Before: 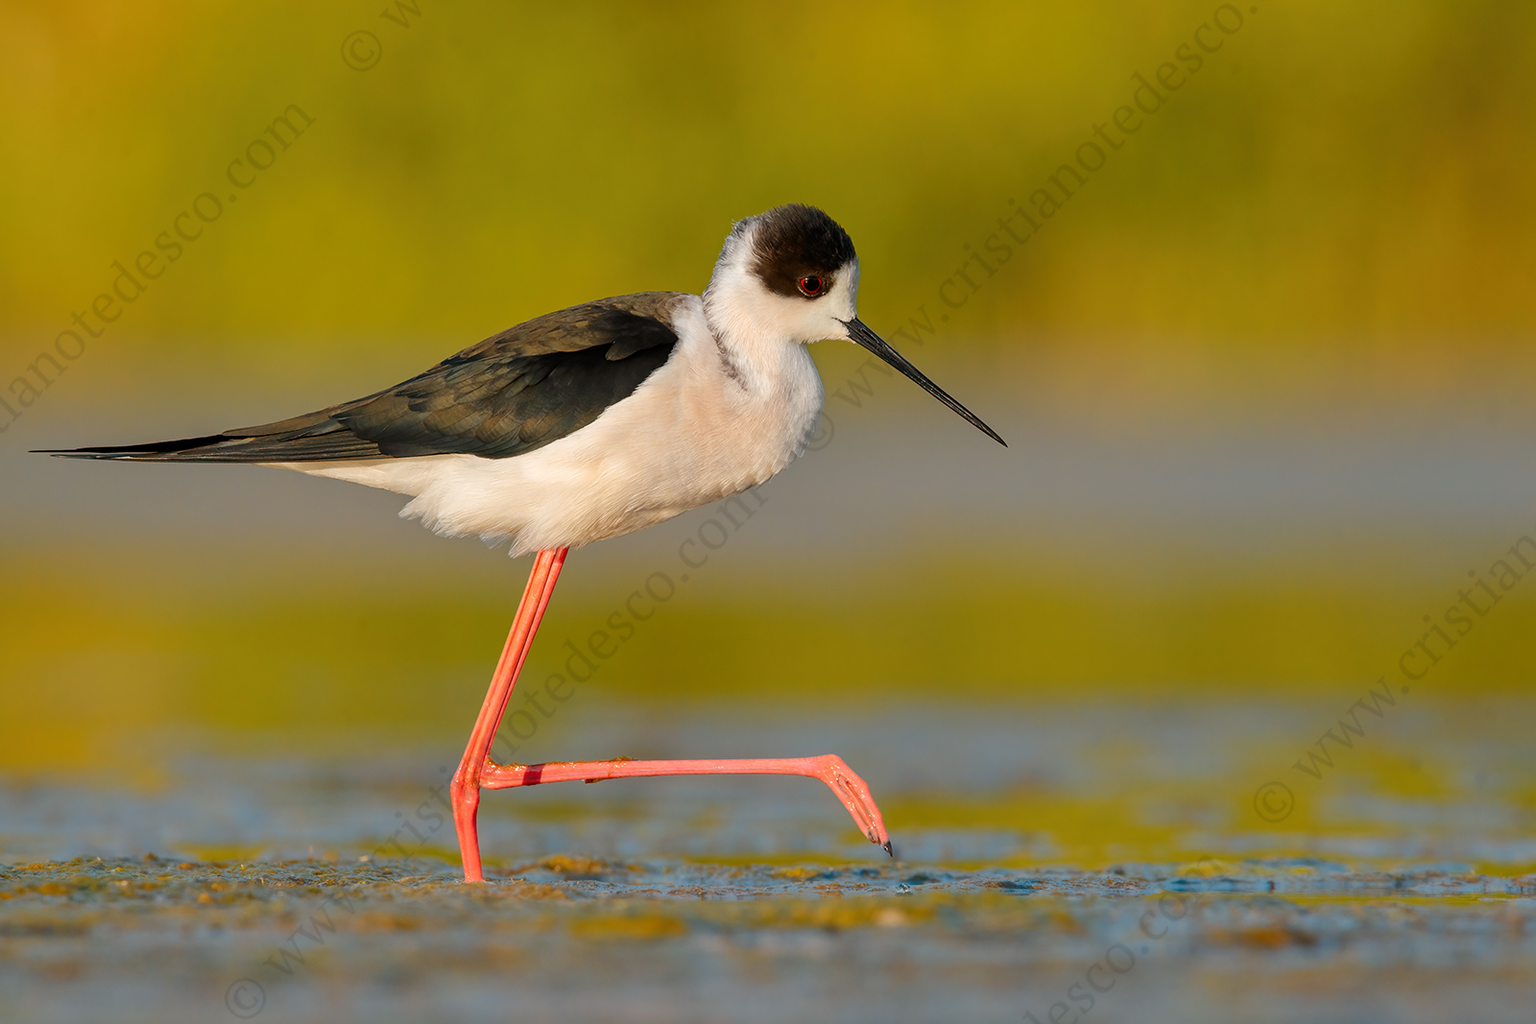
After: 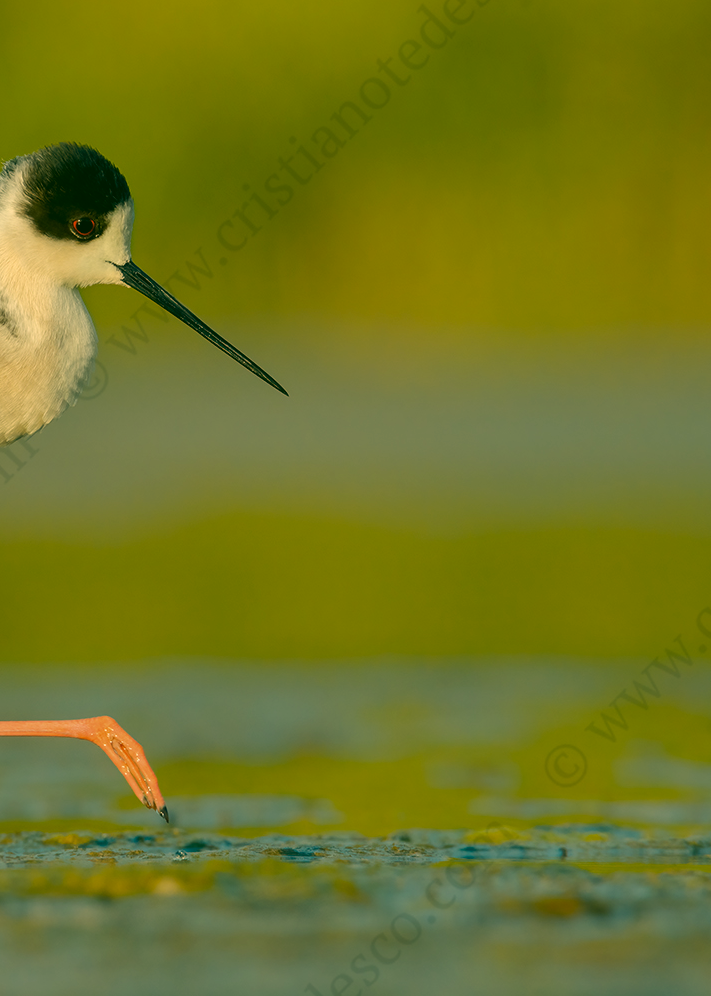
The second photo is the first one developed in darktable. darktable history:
color correction: highlights a* 5.63, highlights b* 33.48, shadows a* -26.43, shadows b* 3.81
contrast brightness saturation: contrast -0.068, brightness -0.043, saturation -0.113
crop: left 47.573%, top 6.648%, right 7.941%
